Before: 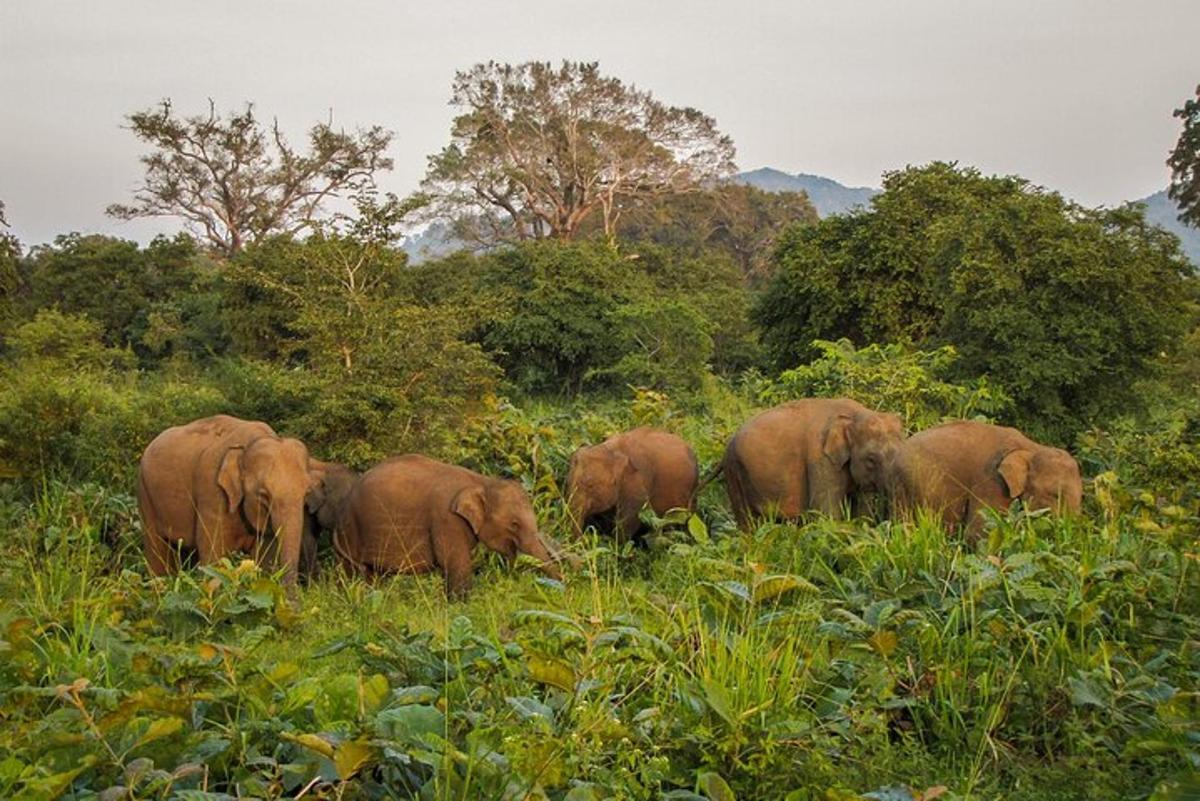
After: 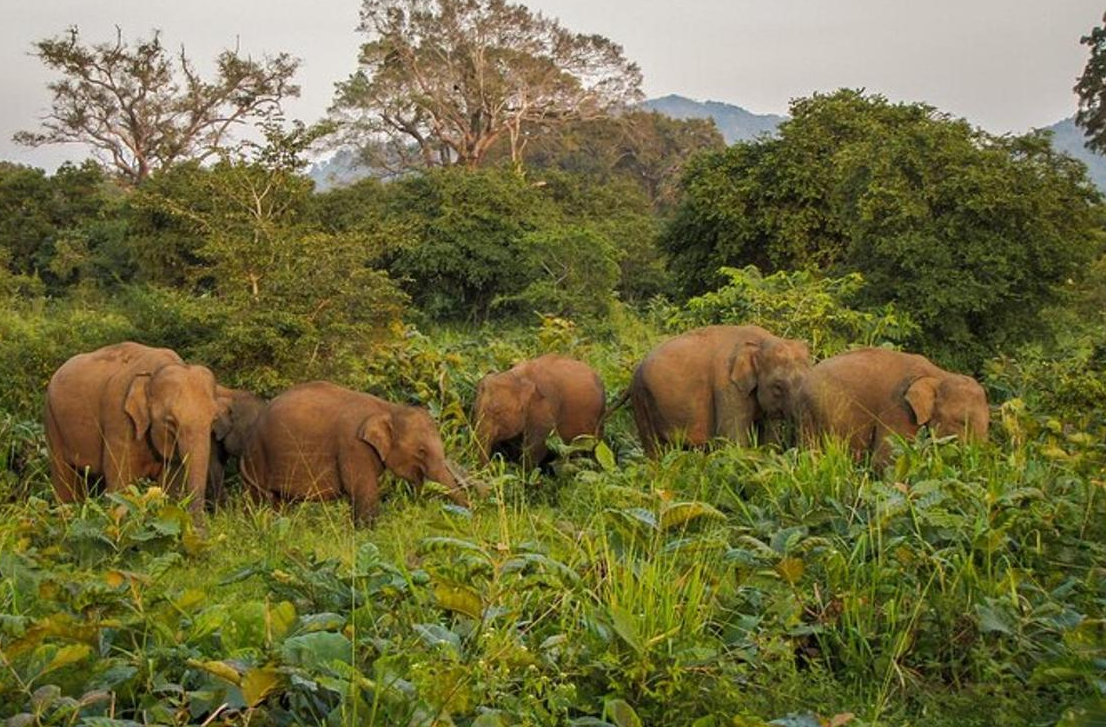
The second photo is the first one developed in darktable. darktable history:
crop and rotate: left 7.783%, top 9.134%
